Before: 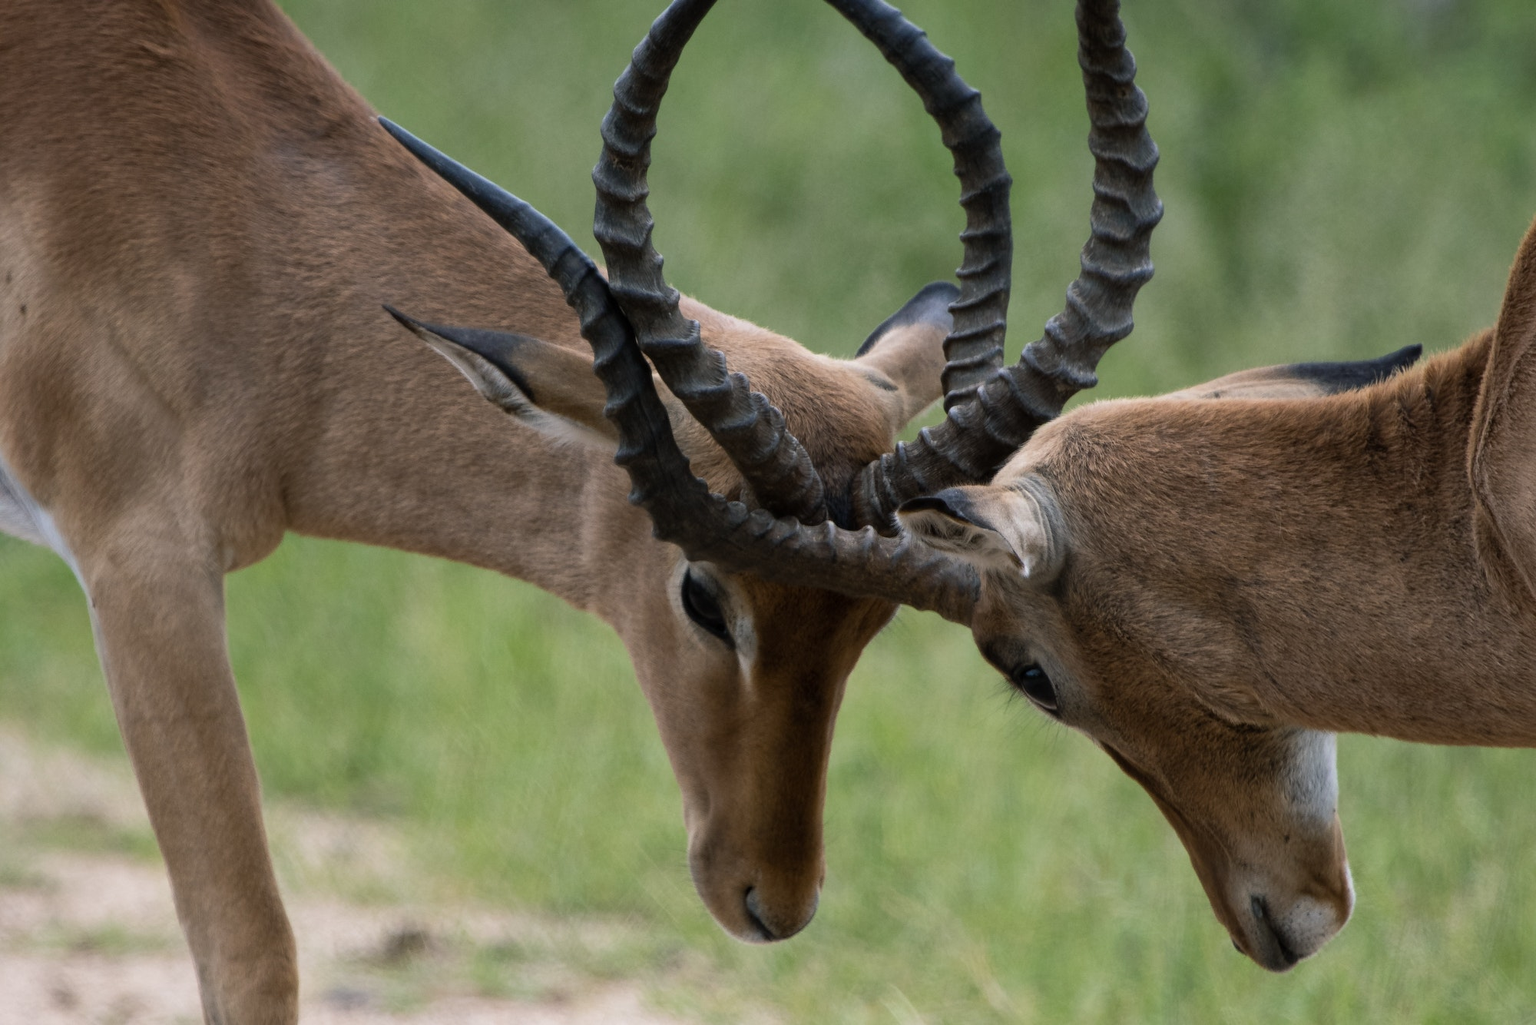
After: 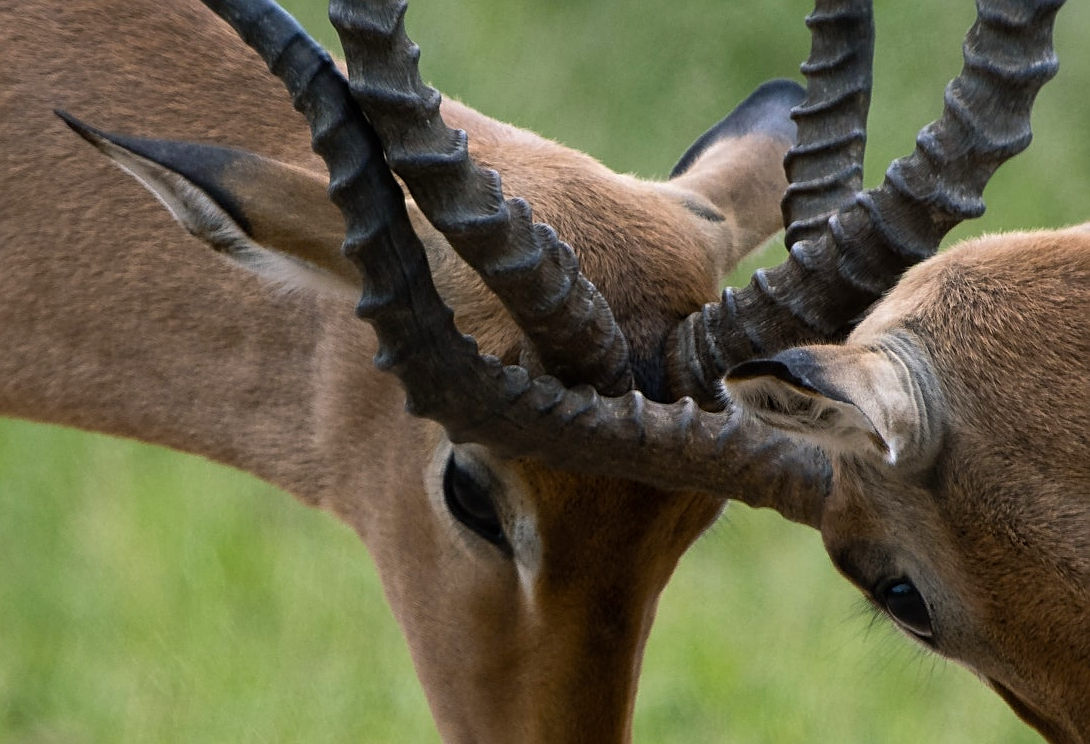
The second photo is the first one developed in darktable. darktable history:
sharpen: on, module defaults
color balance rgb: highlights gain › luminance 14.702%, perceptual saturation grading › global saturation 17.413%, global vibrance 11%
crop and rotate: left 22.229%, top 21.561%, right 23.228%, bottom 22.622%
